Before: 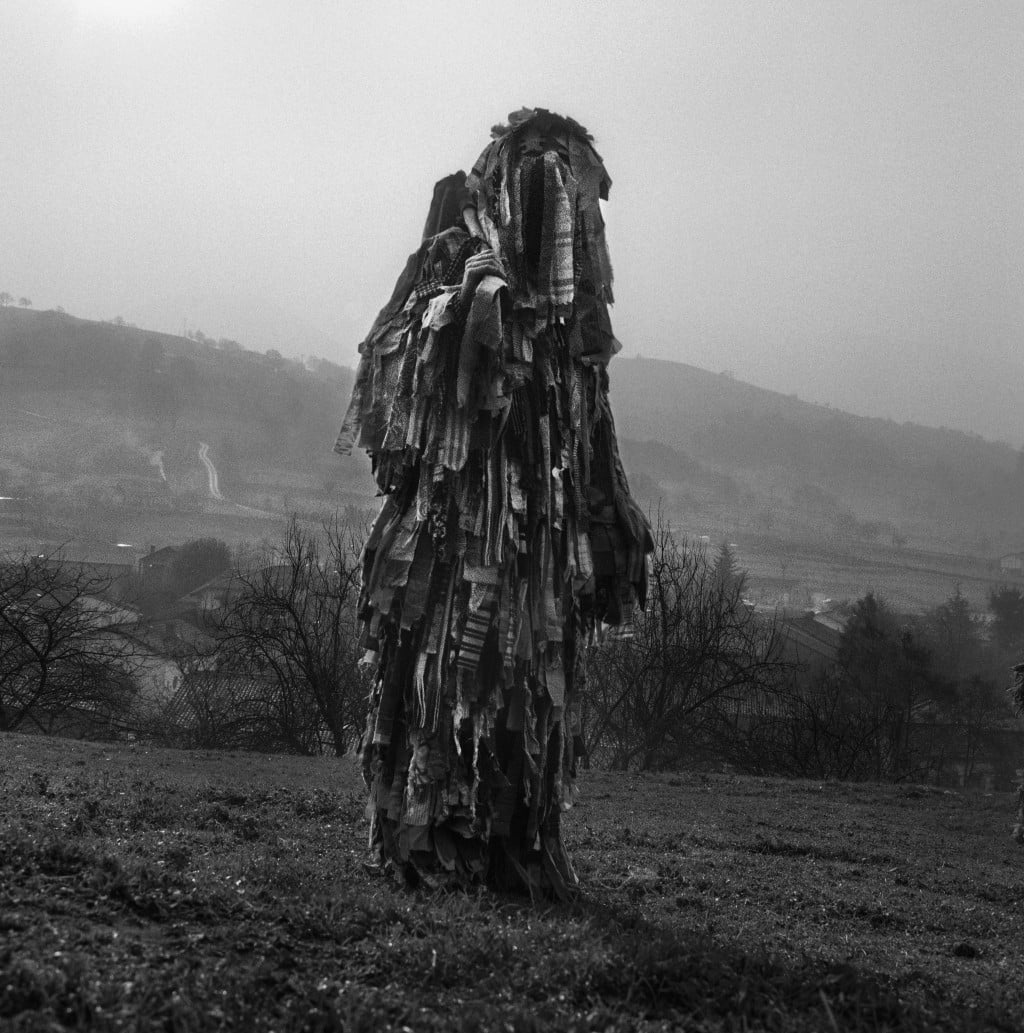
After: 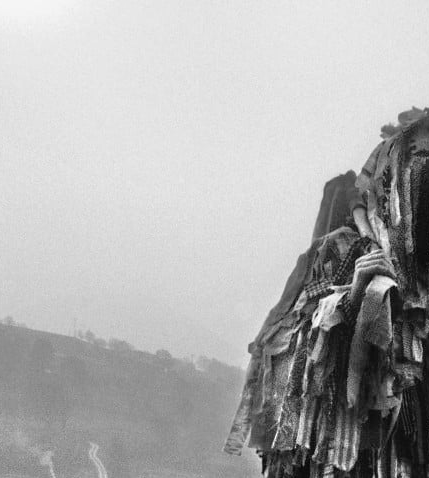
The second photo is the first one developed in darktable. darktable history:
tone equalizer: -7 EV 0.15 EV, -6 EV 0.6 EV, -5 EV 1.15 EV, -4 EV 1.33 EV, -3 EV 1.15 EV, -2 EV 0.6 EV, -1 EV 0.15 EV, mask exposure compensation -0.5 EV
crop and rotate: left 10.817%, top 0.062%, right 47.194%, bottom 53.626%
